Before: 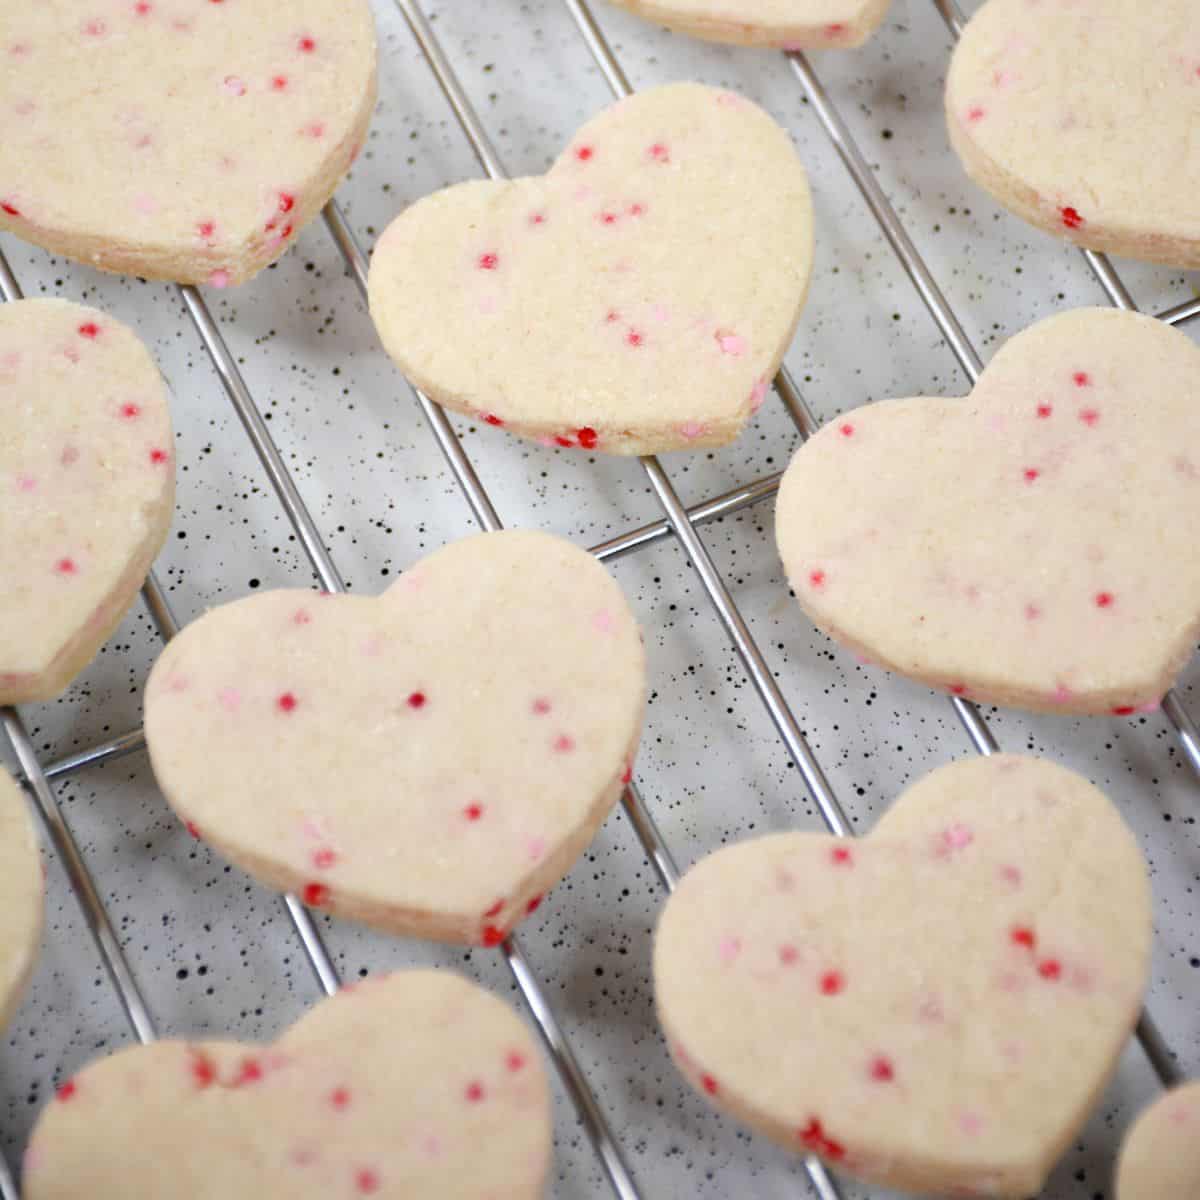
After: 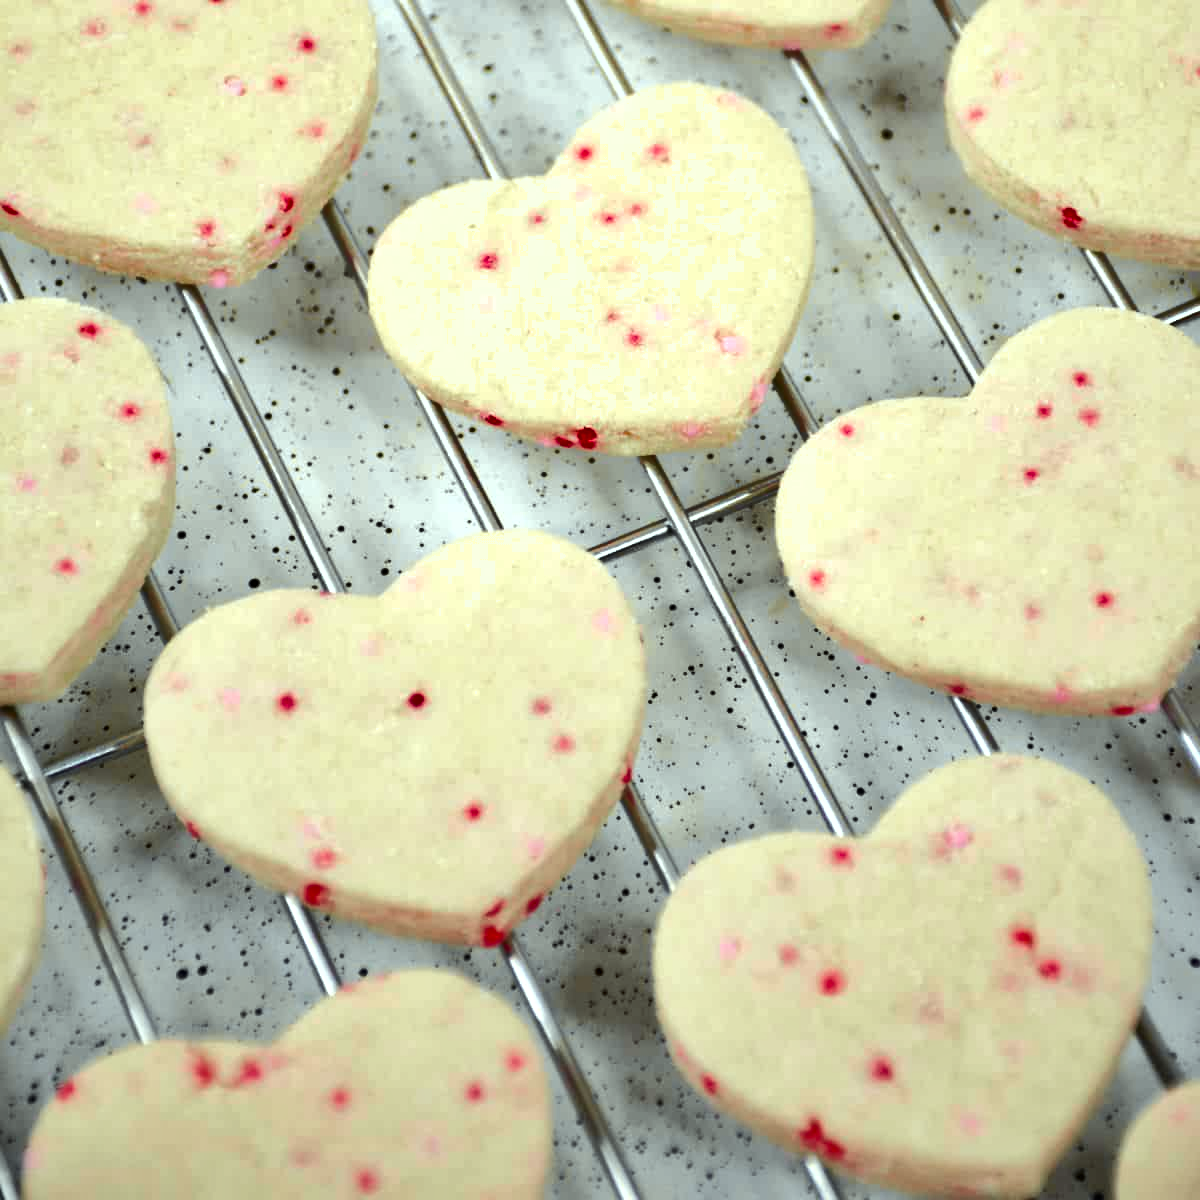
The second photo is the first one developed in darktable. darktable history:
tone curve: curves: ch0 [(0.003, 0) (0.066, 0.031) (0.163, 0.112) (0.264, 0.238) (0.395, 0.421) (0.517, 0.56) (0.684, 0.734) (0.791, 0.814) (1, 1)]; ch1 [(0, 0) (0.164, 0.115) (0.337, 0.332) (0.39, 0.398) (0.464, 0.461) (0.501, 0.5) (0.507, 0.5) (0.534, 0.532) (0.577, 0.59) (0.652, 0.681) (0.733, 0.749) (0.811, 0.796) (1, 1)]; ch2 [(0, 0) (0.337, 0.382) (0.464, 0.476) (0.501, 0.502) (0.527, 0.54) (0.551, 0.565) (0.6, 0.59) (0.687, 0.675) (1, 1)], color space Lab, independent channels, preserve colors none
color correction: highlights a* -8, highlights b* 3.1
shadows and highlights: soften with gaussian
exposure: exposure 0.375 EV, compensate highlight preservation false
